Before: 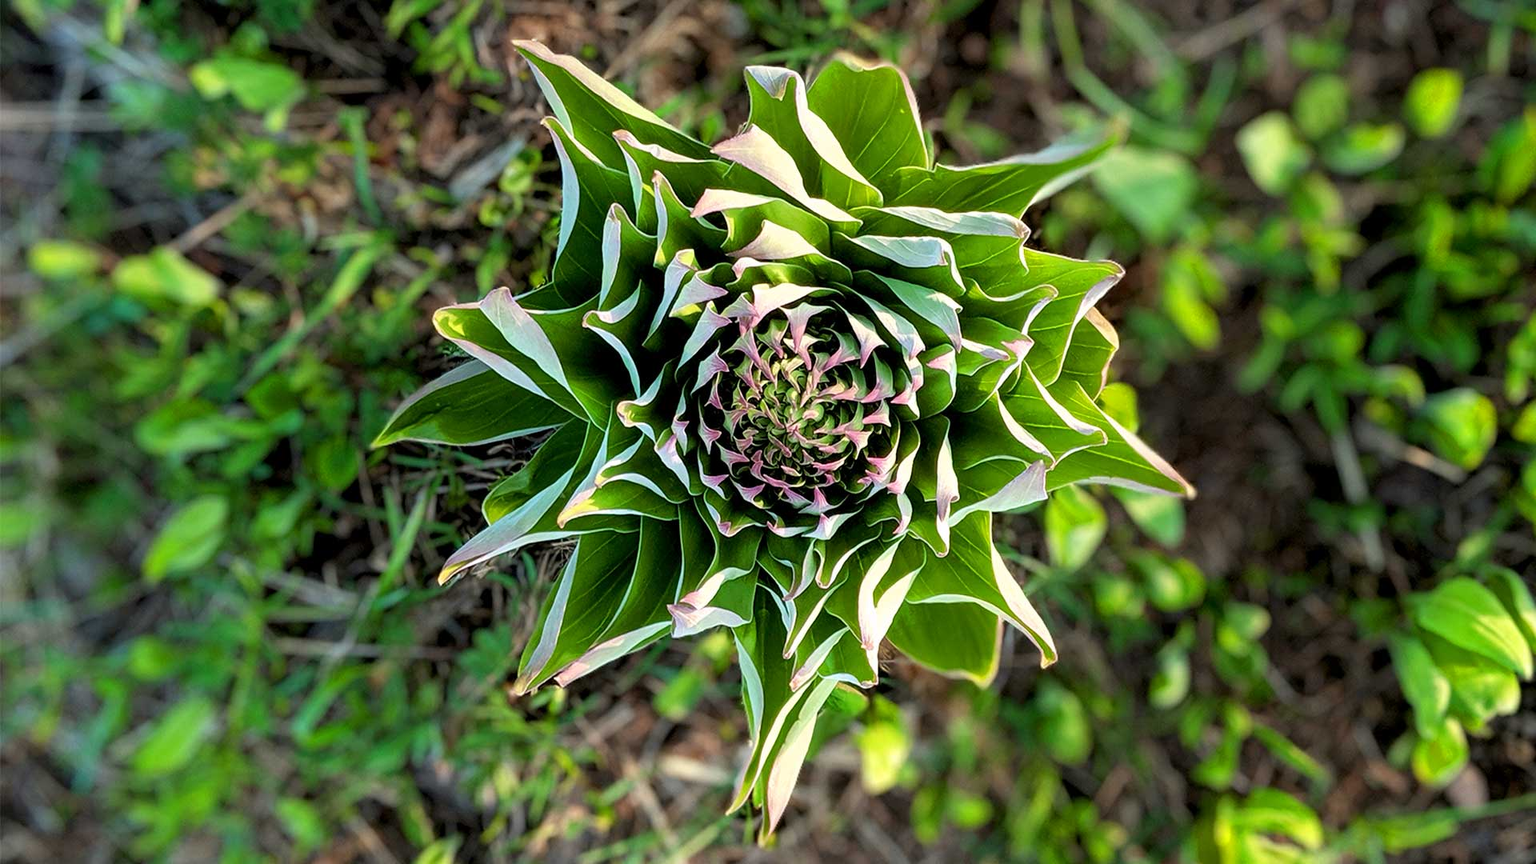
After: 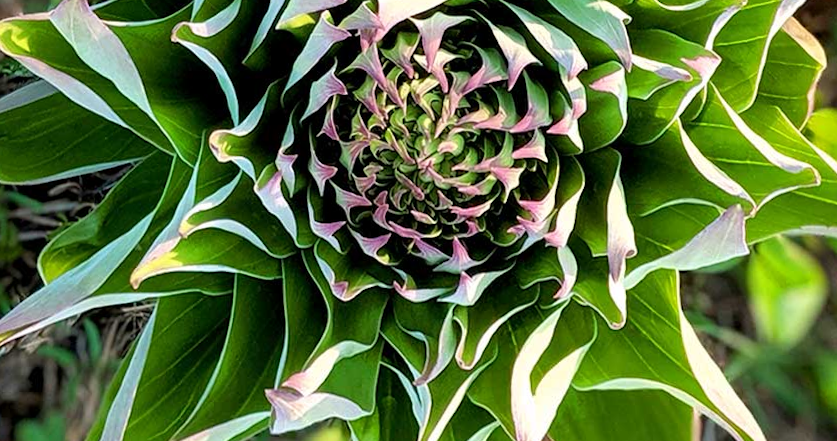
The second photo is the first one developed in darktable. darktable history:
crop: left 30%, top 30%, right 30%, bottom 30%
rotate and perspective: rotation 0.128°, lens shift (vertical) -0.181, lens shift (horizontal) -0.044, shear 0.001, automatic cropping off
